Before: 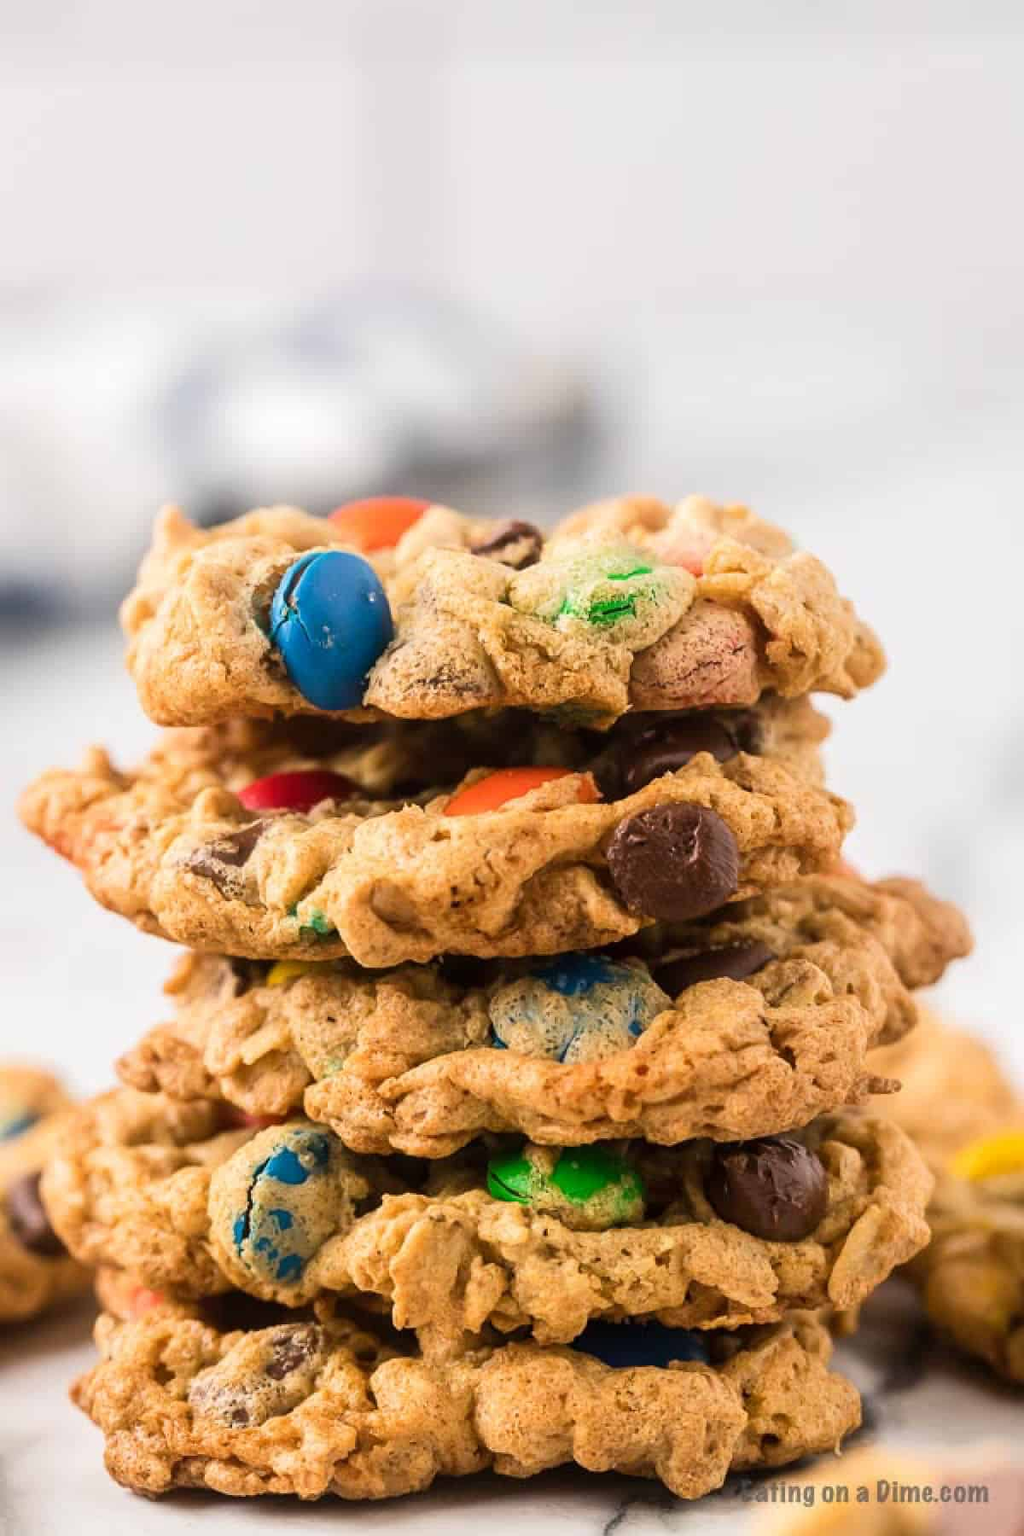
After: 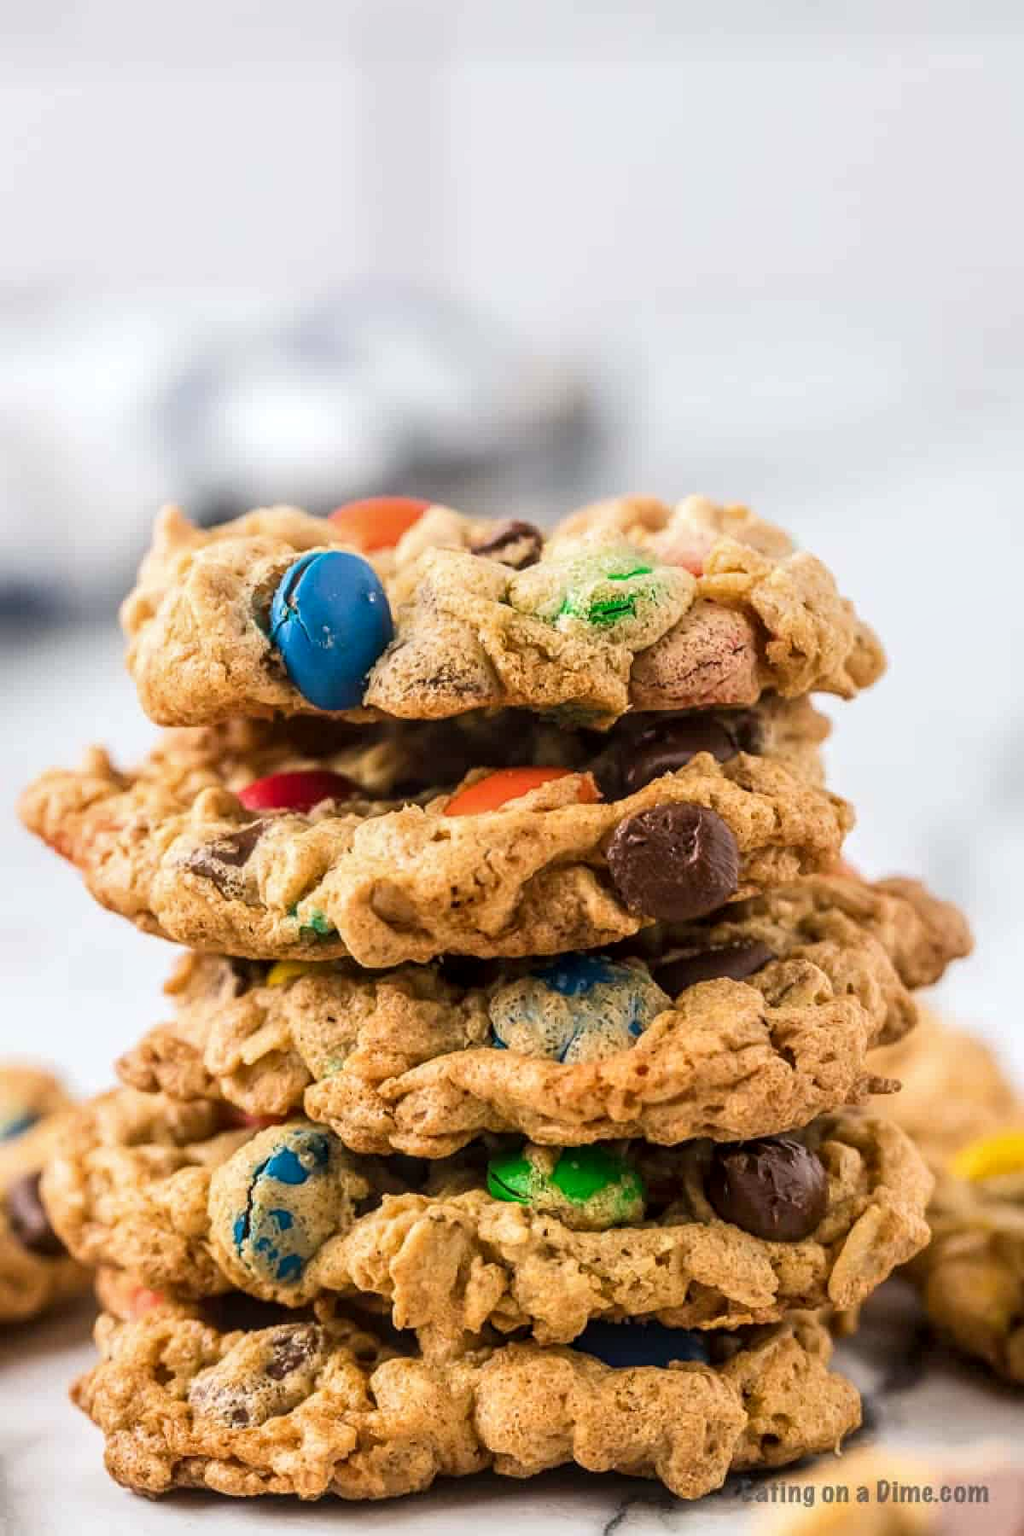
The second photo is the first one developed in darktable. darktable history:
white balance: red 0.982, blue 1.018
local contrast: on, module defaults
